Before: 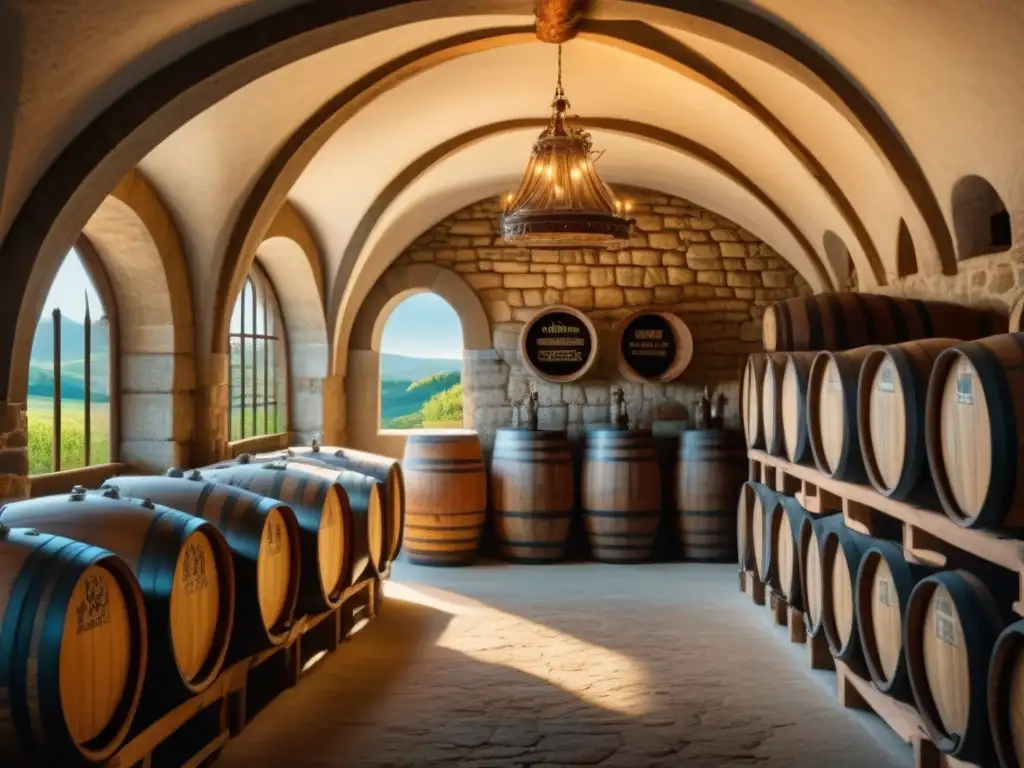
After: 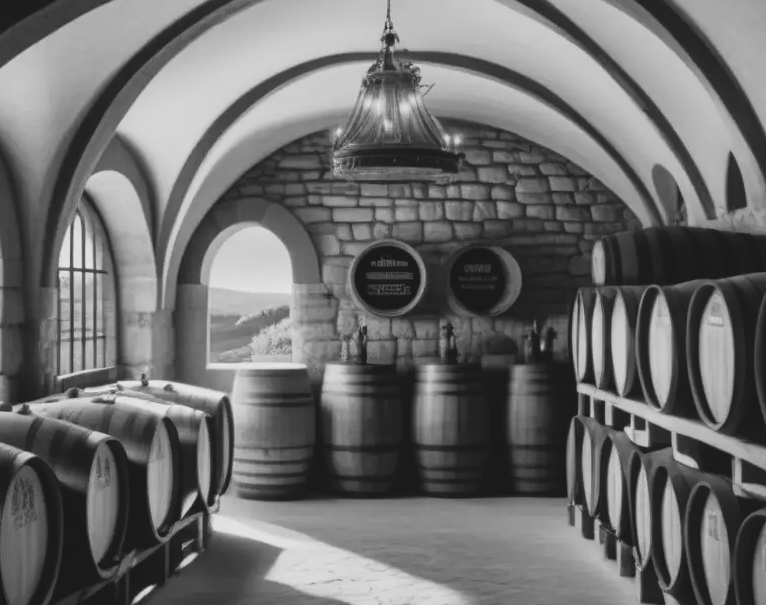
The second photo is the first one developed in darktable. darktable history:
color correction: highlights a* -2.68, highlights b* 2.57
tone curve: curves: ch0 [(0, 0.084) (0.155, 0.169) (0.46, 0.466) (0.751, 0.788) (1, 0.961)]; ch1 [(0, 0) (0.43, 0.408) (0.476, 0.469) (0.505, 0.503) (0.553, 0.563) (0.592, 0.581) (0.631, 0.625) (1, 1)]; ch2 [(0, 0) (0.505, 0.495) (0.55, 0.557) (0.583, 0.573) (1, 1)], color space Lab, independent channels, preserve colors none
crop: left 16.768%, top 8.653%, right 8.362%, bottom 12.485%
exposure: exposure -0.157 EV, compensate highlight preservation false
monochrome: a -4.13, b 5.16, size 1
